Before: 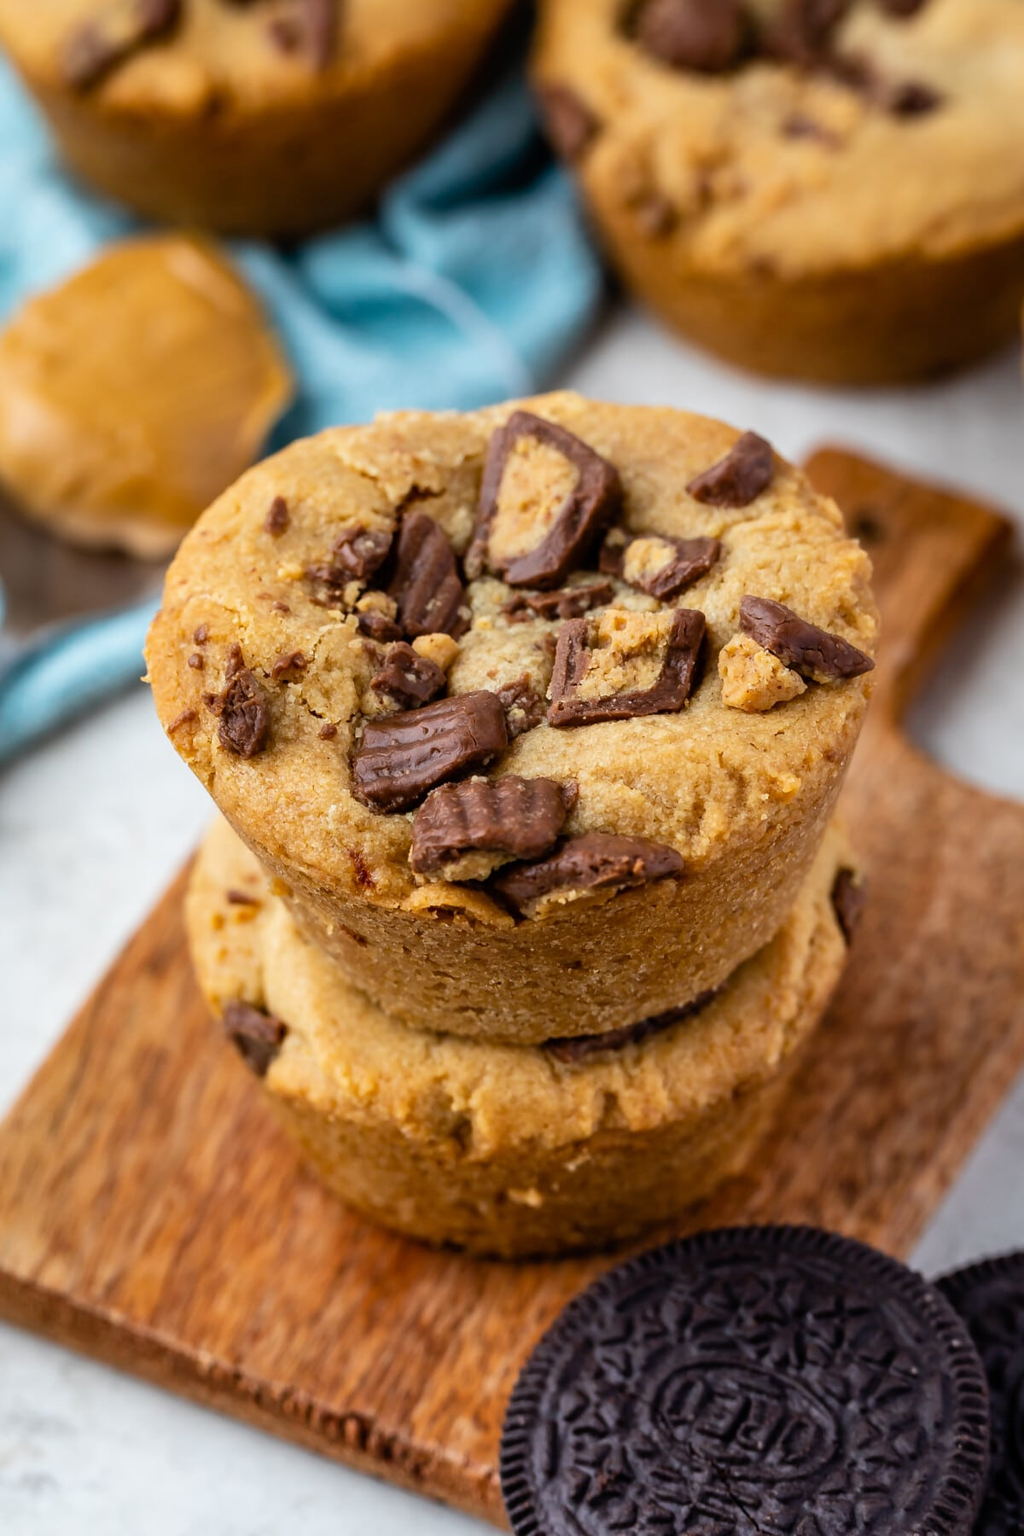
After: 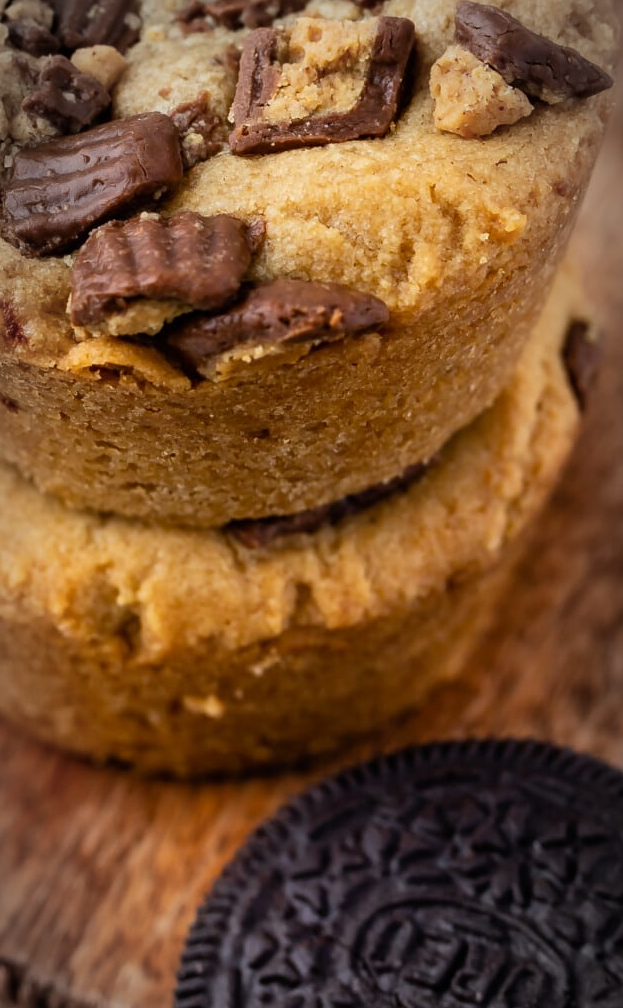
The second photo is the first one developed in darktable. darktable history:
crop: left 34.34%, top 38.777%, right 13.666%, bottom 5.203%
vignetting: automatic ratio true
